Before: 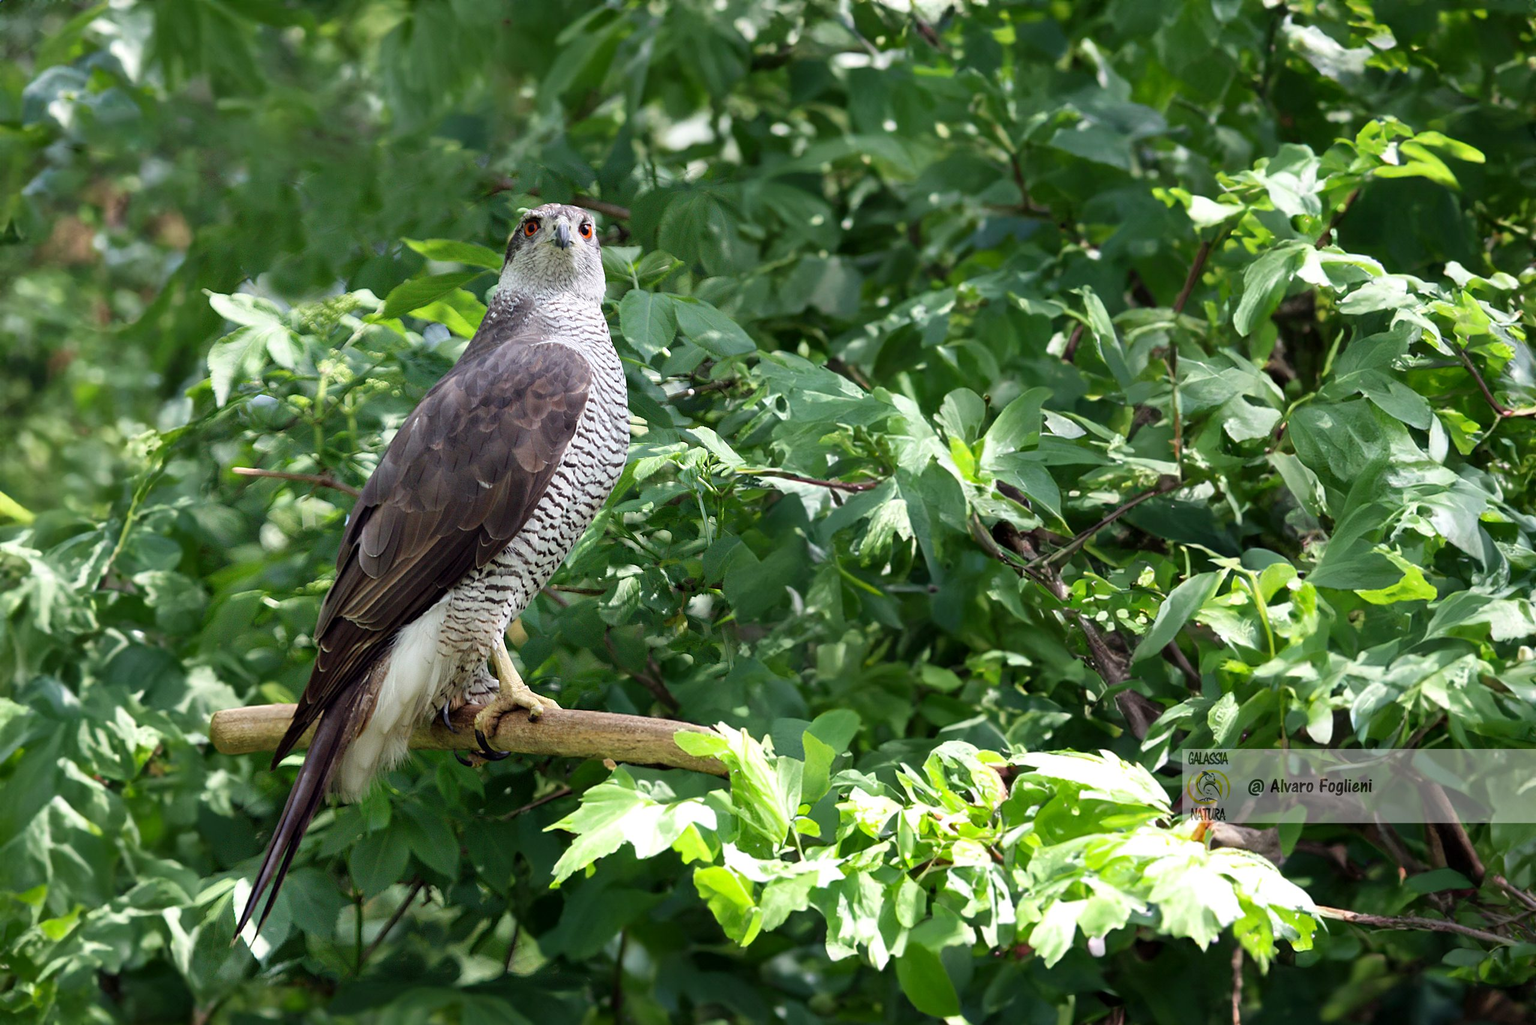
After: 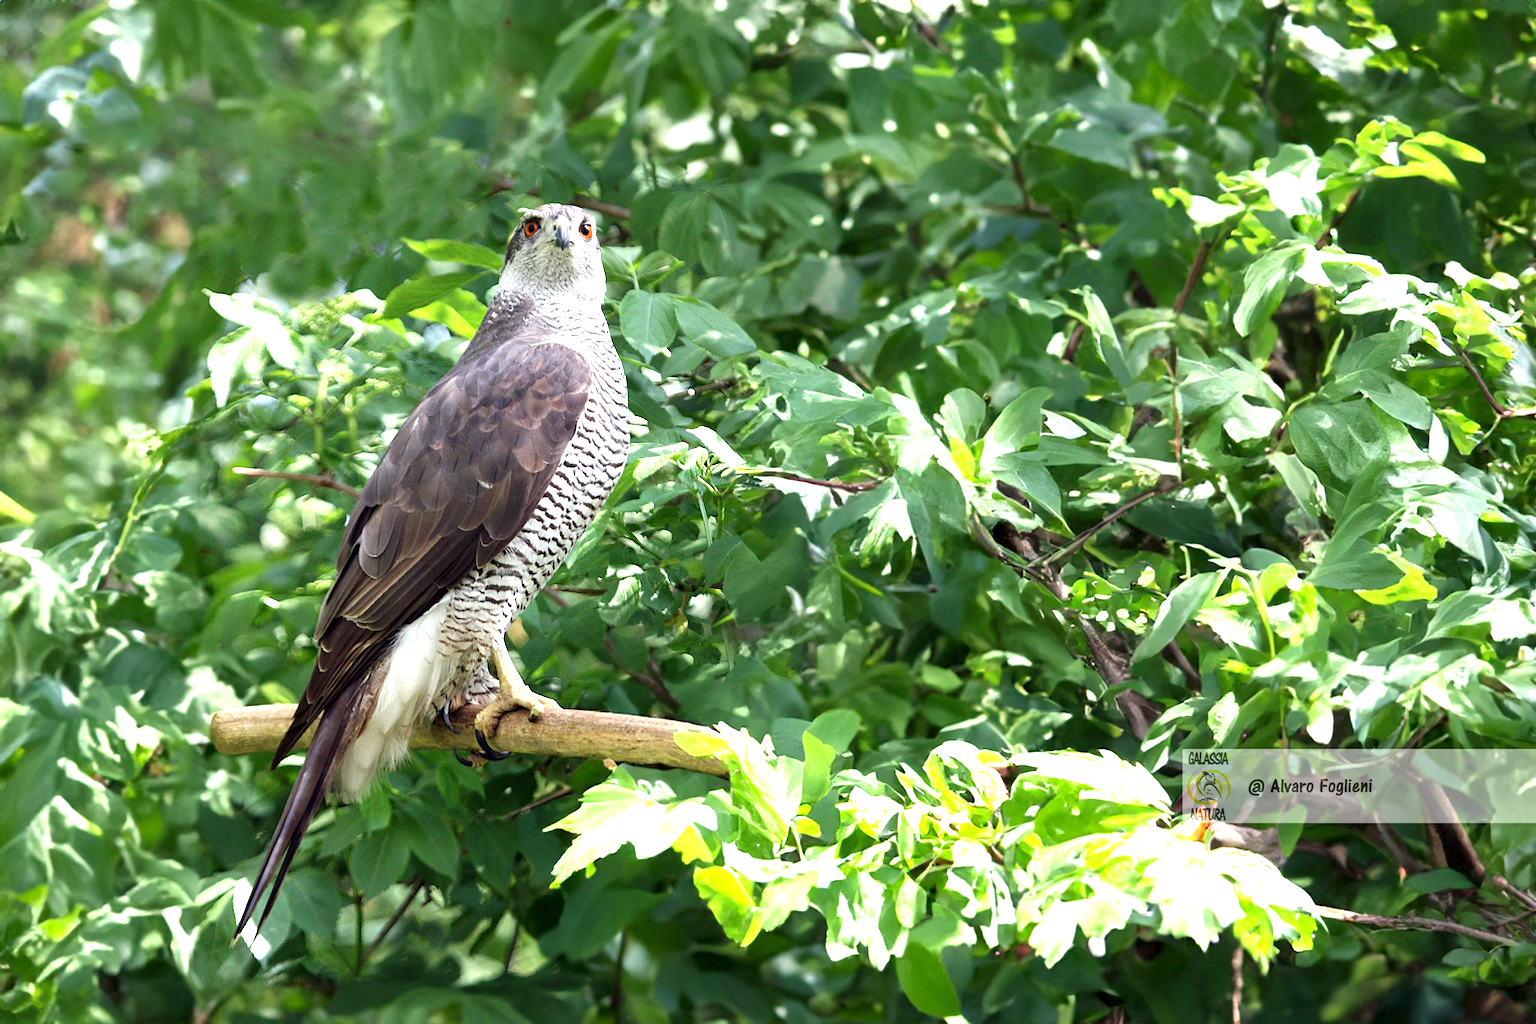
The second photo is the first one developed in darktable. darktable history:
exposure: exposure 0.921 EV, compensate highlight preservation false
